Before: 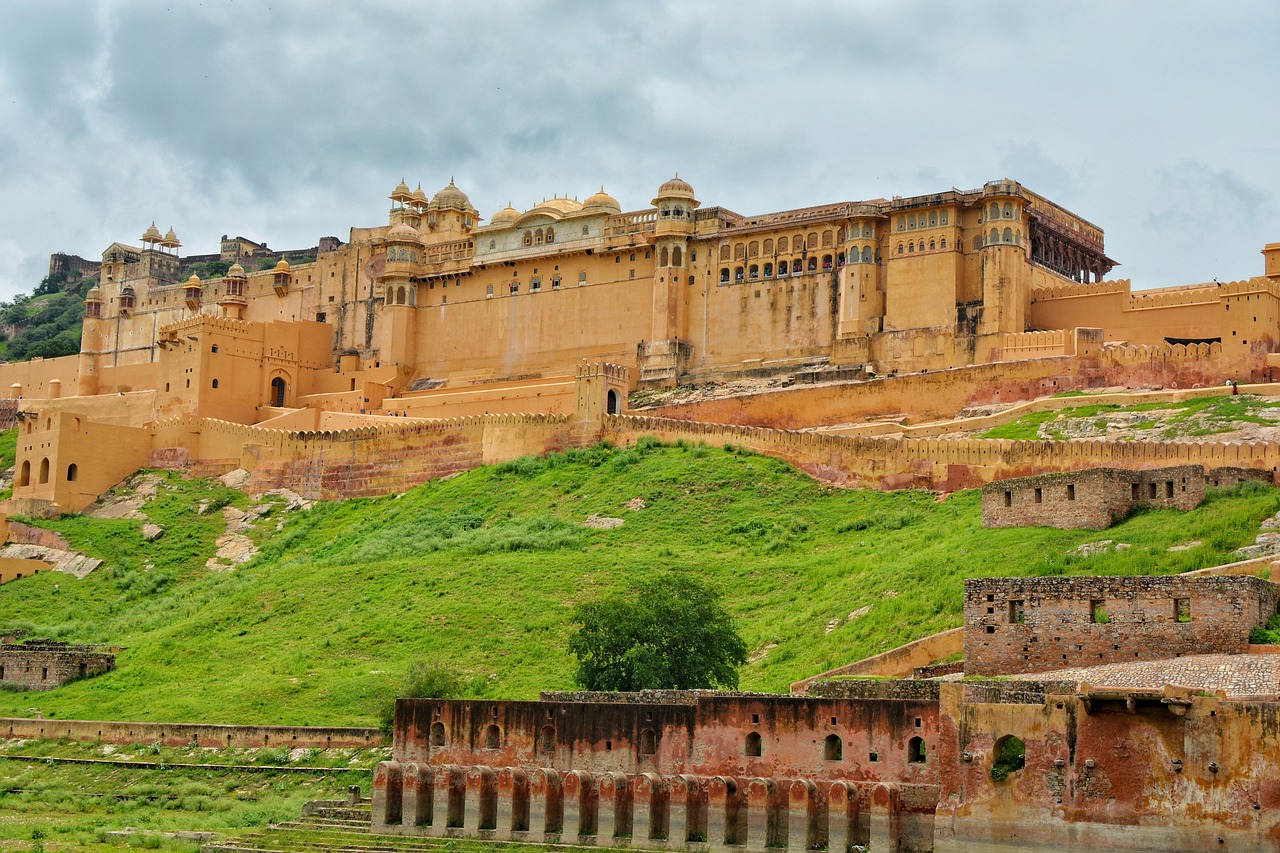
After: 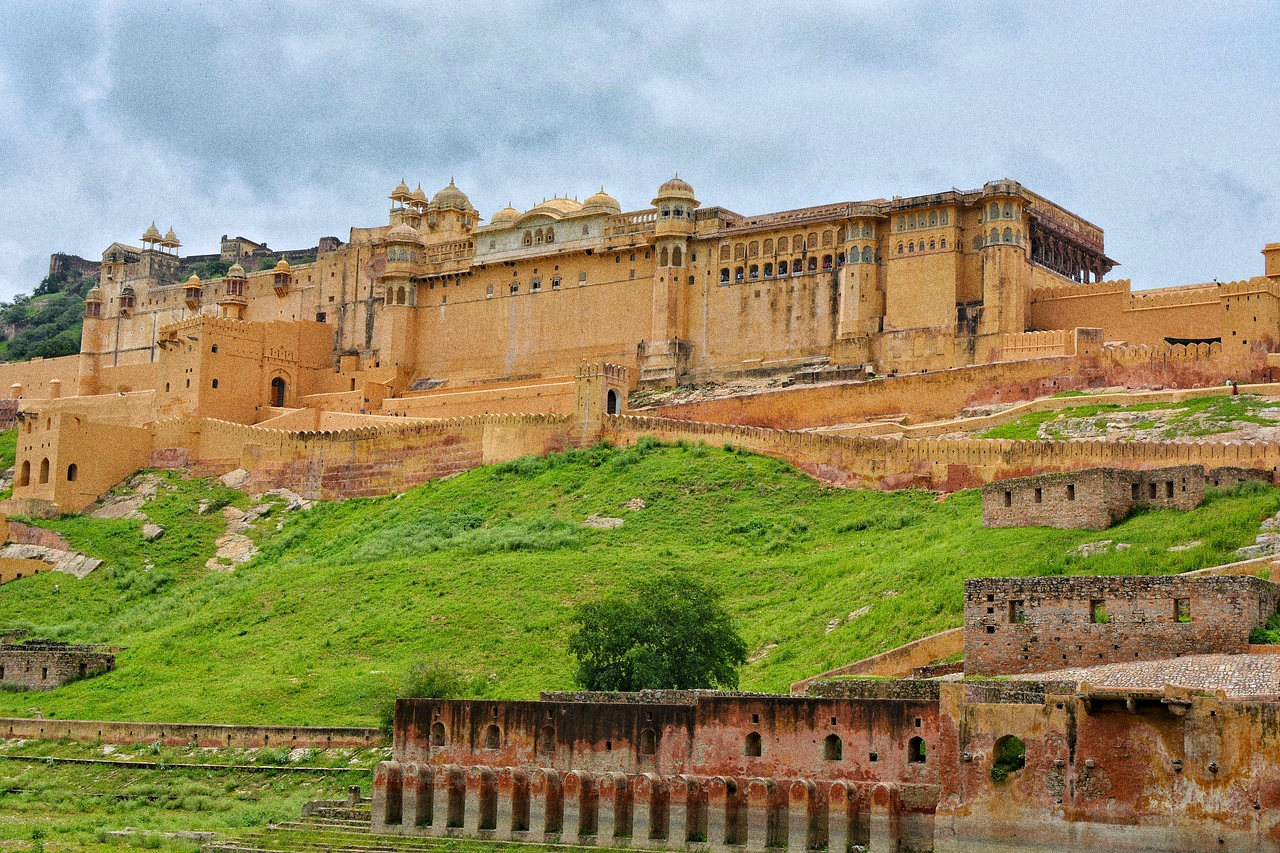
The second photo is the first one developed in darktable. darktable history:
grain: coarseness 0.09 ISO, strength 40%
white balance: red 0.984, blue 1.059
